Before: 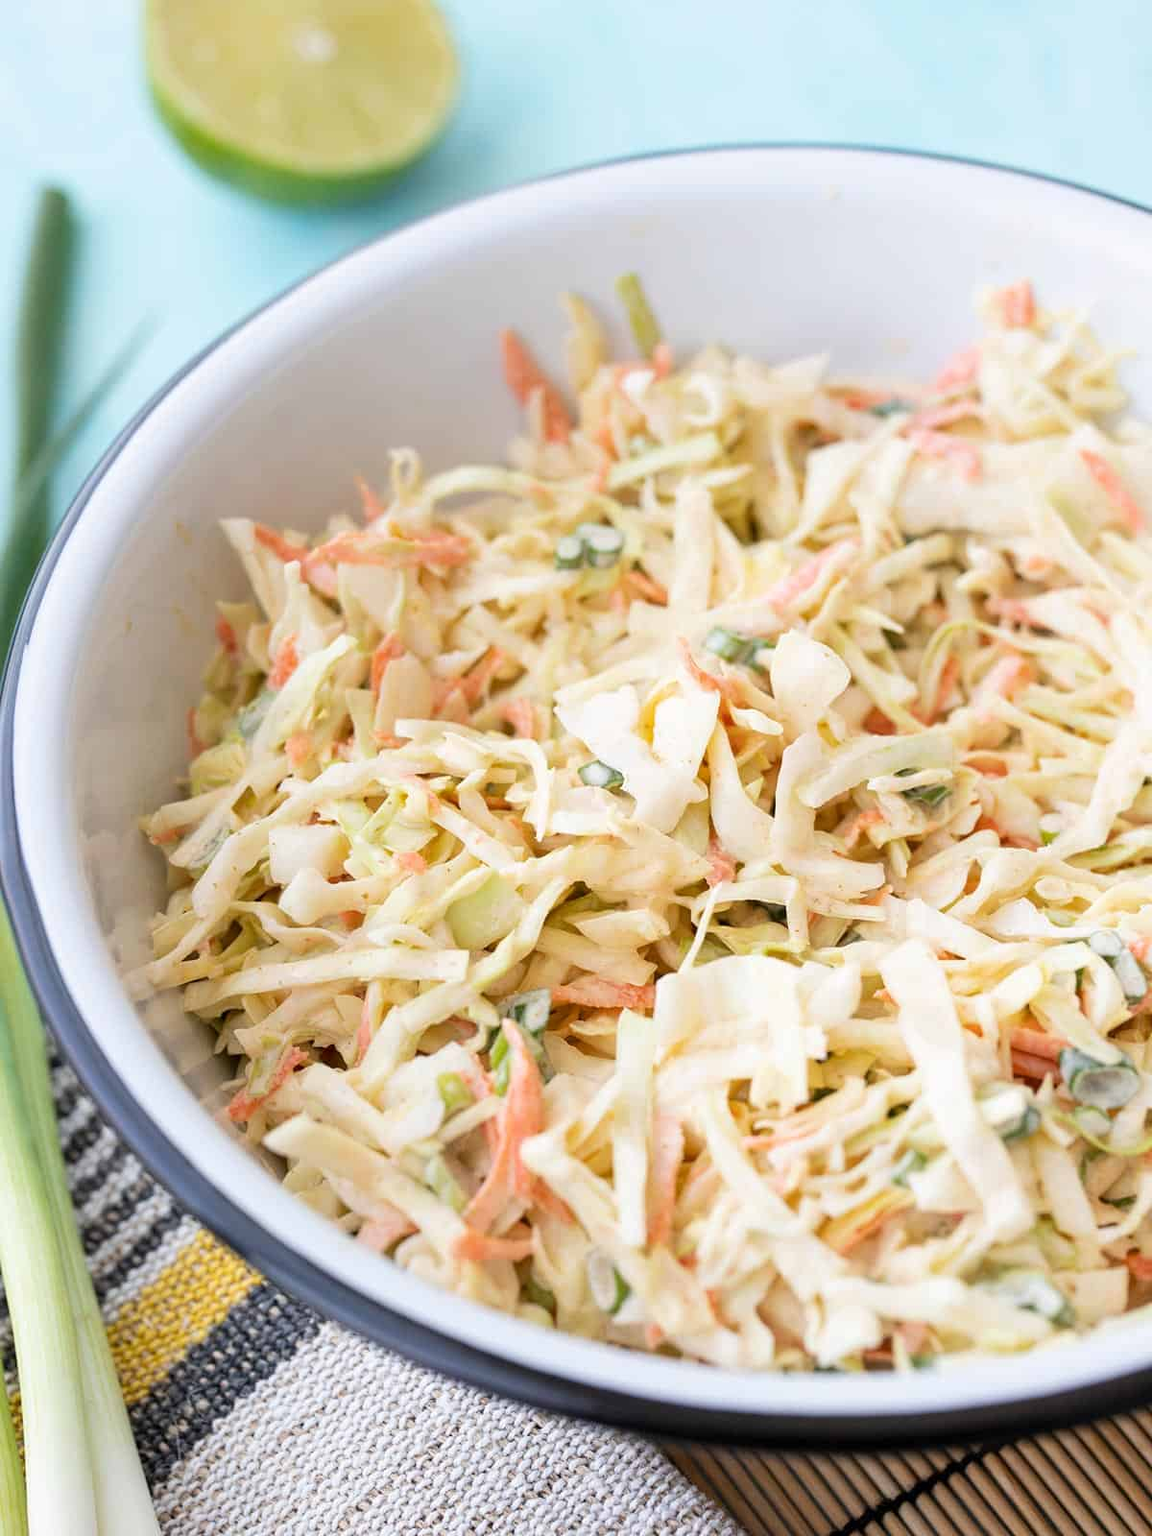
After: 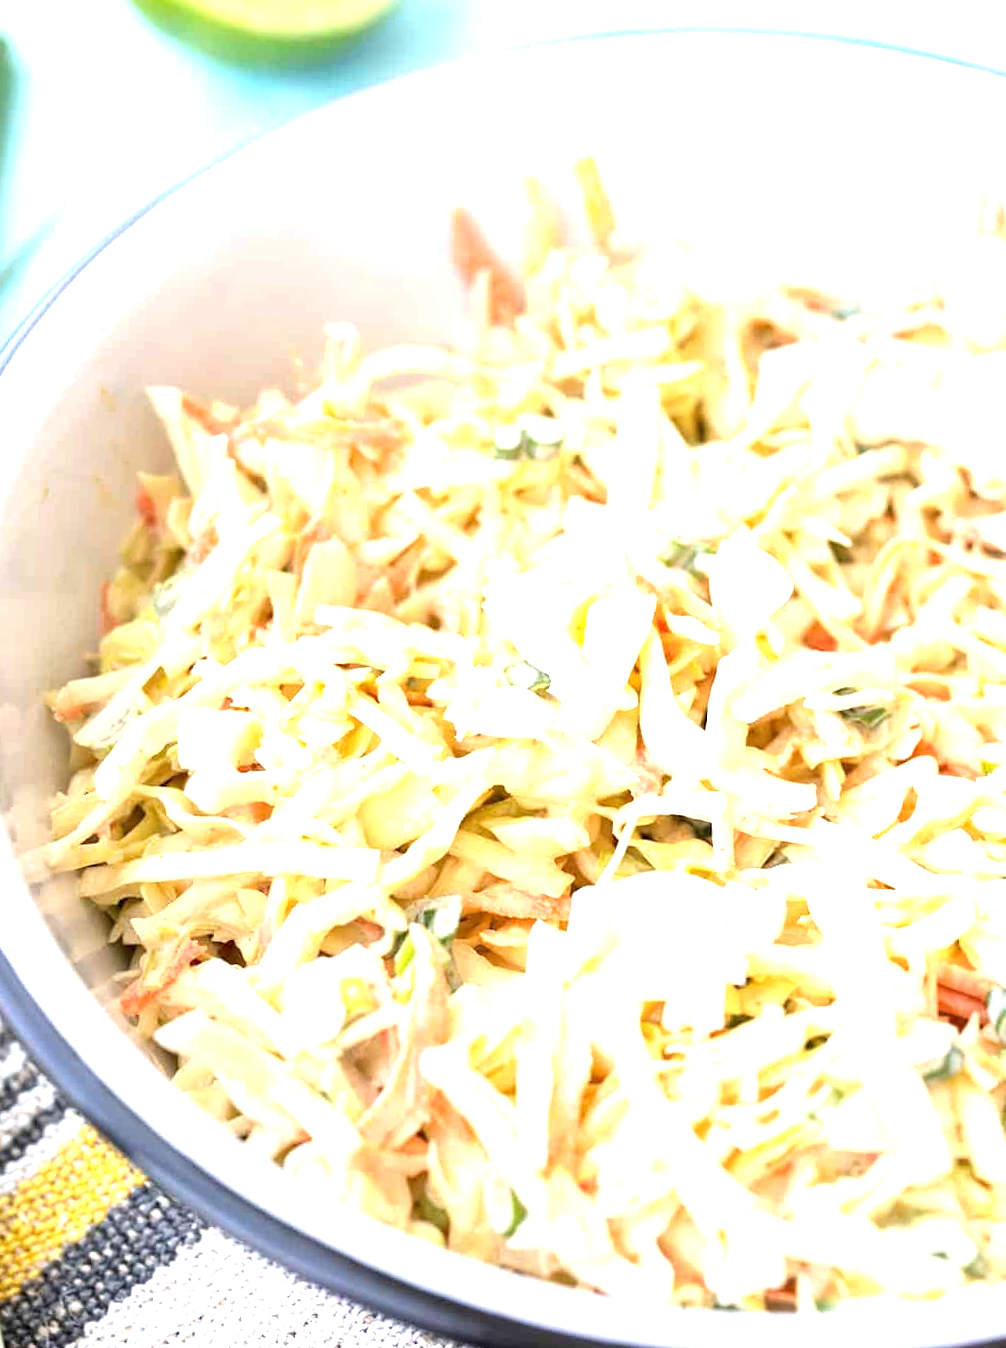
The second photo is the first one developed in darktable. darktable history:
exposure: exposure 1.158 EV, compensate exposure bias true, compensate highlight preservation false
crop and rotate: angle -3.3°, left 5.098%, top 5.218%, right 4.744%, bottom 4.149%
